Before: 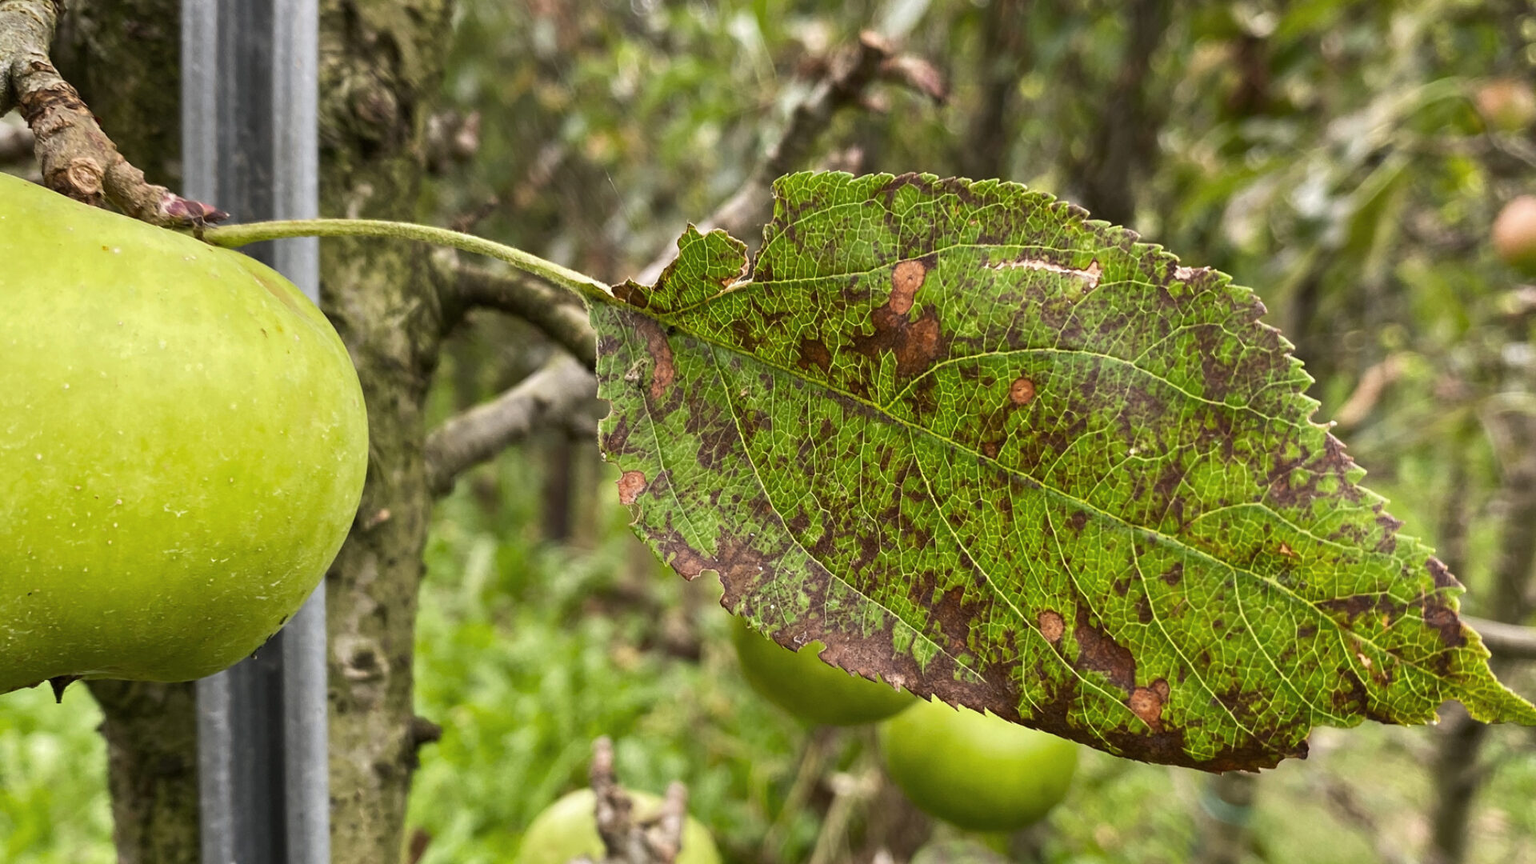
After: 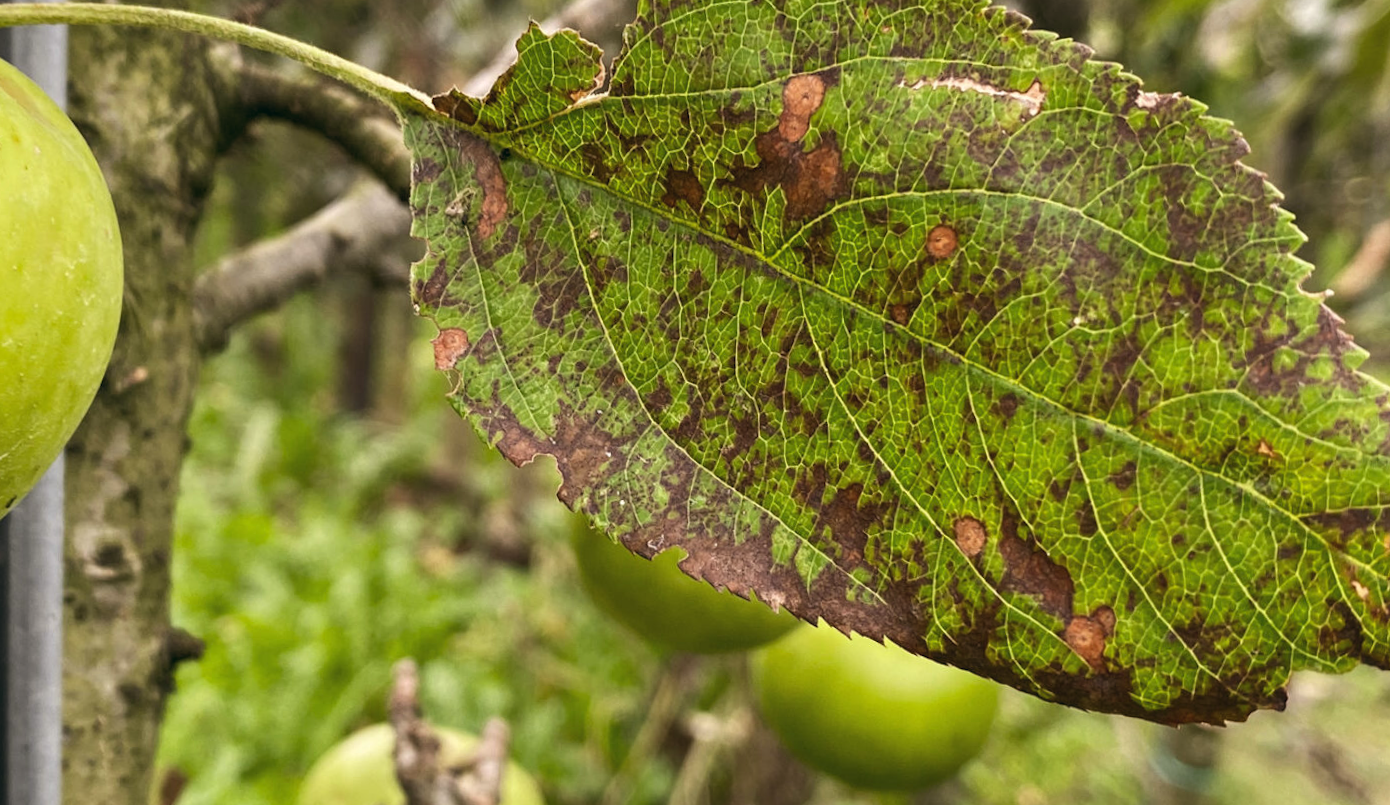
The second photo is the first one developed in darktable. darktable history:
crop: left 16.871%, top 22.857%, right 9.116%
color balance: lift [1, 0.998, 1.001, 1.002], gamma [1, 1.02, 1, 0.98], gain [1, 1.02, 1.003, 0.98]
rotate and perspective: rotation 1.57°, crop left 0.018, crop right 0.982, crop top 0.039, crop bottom 0.961
